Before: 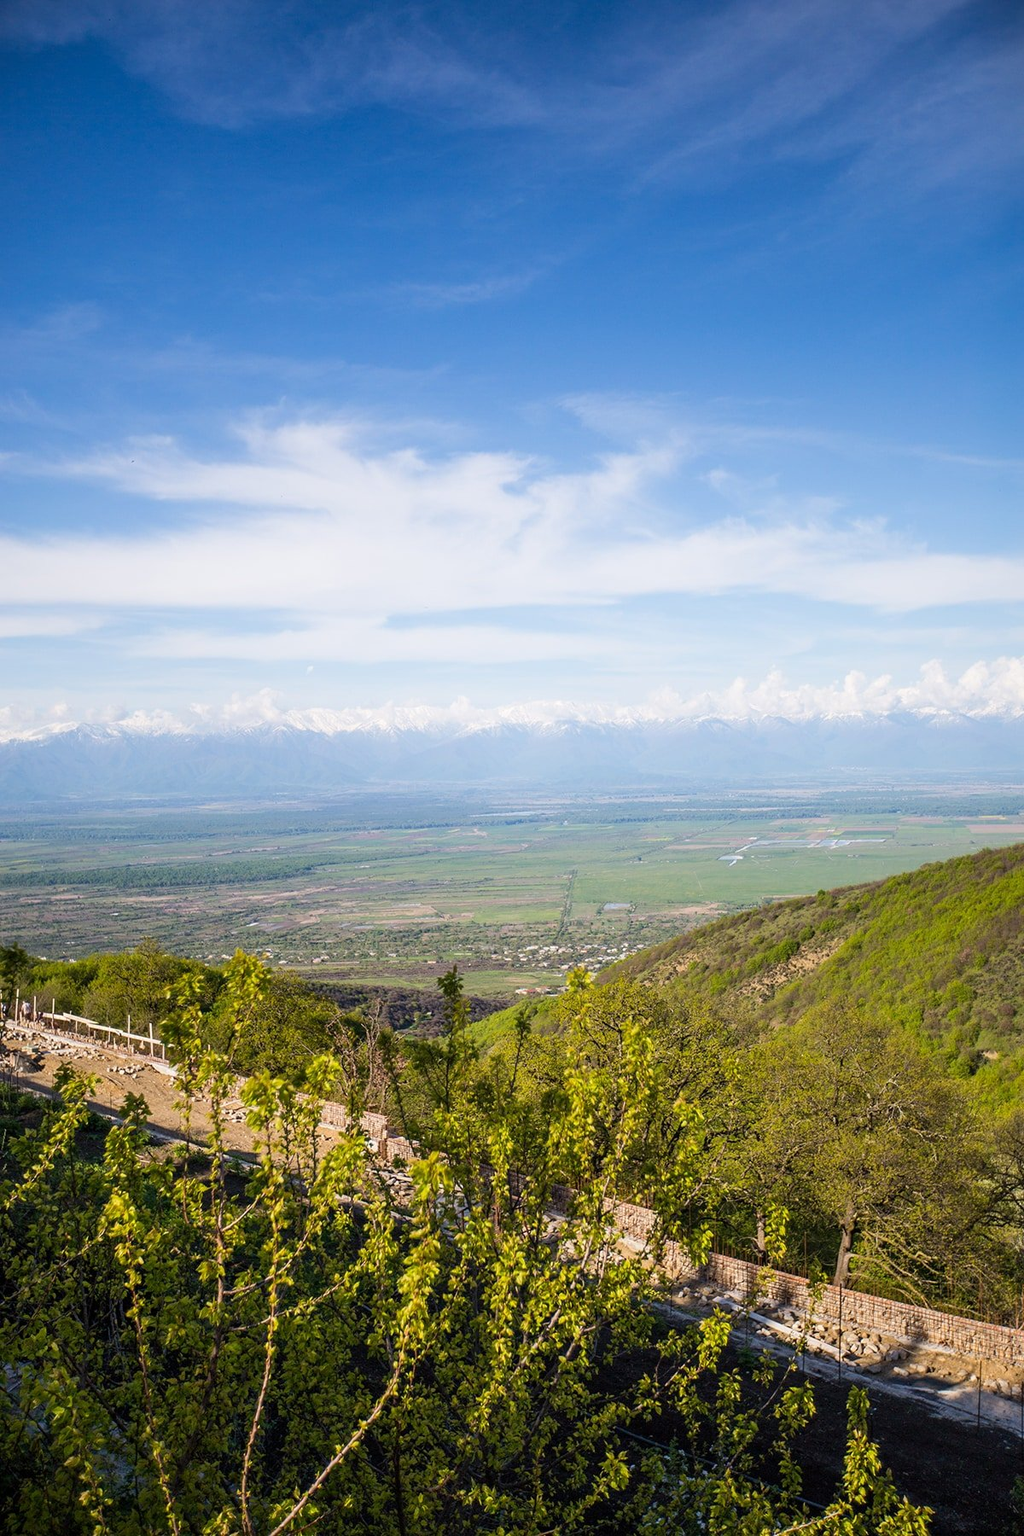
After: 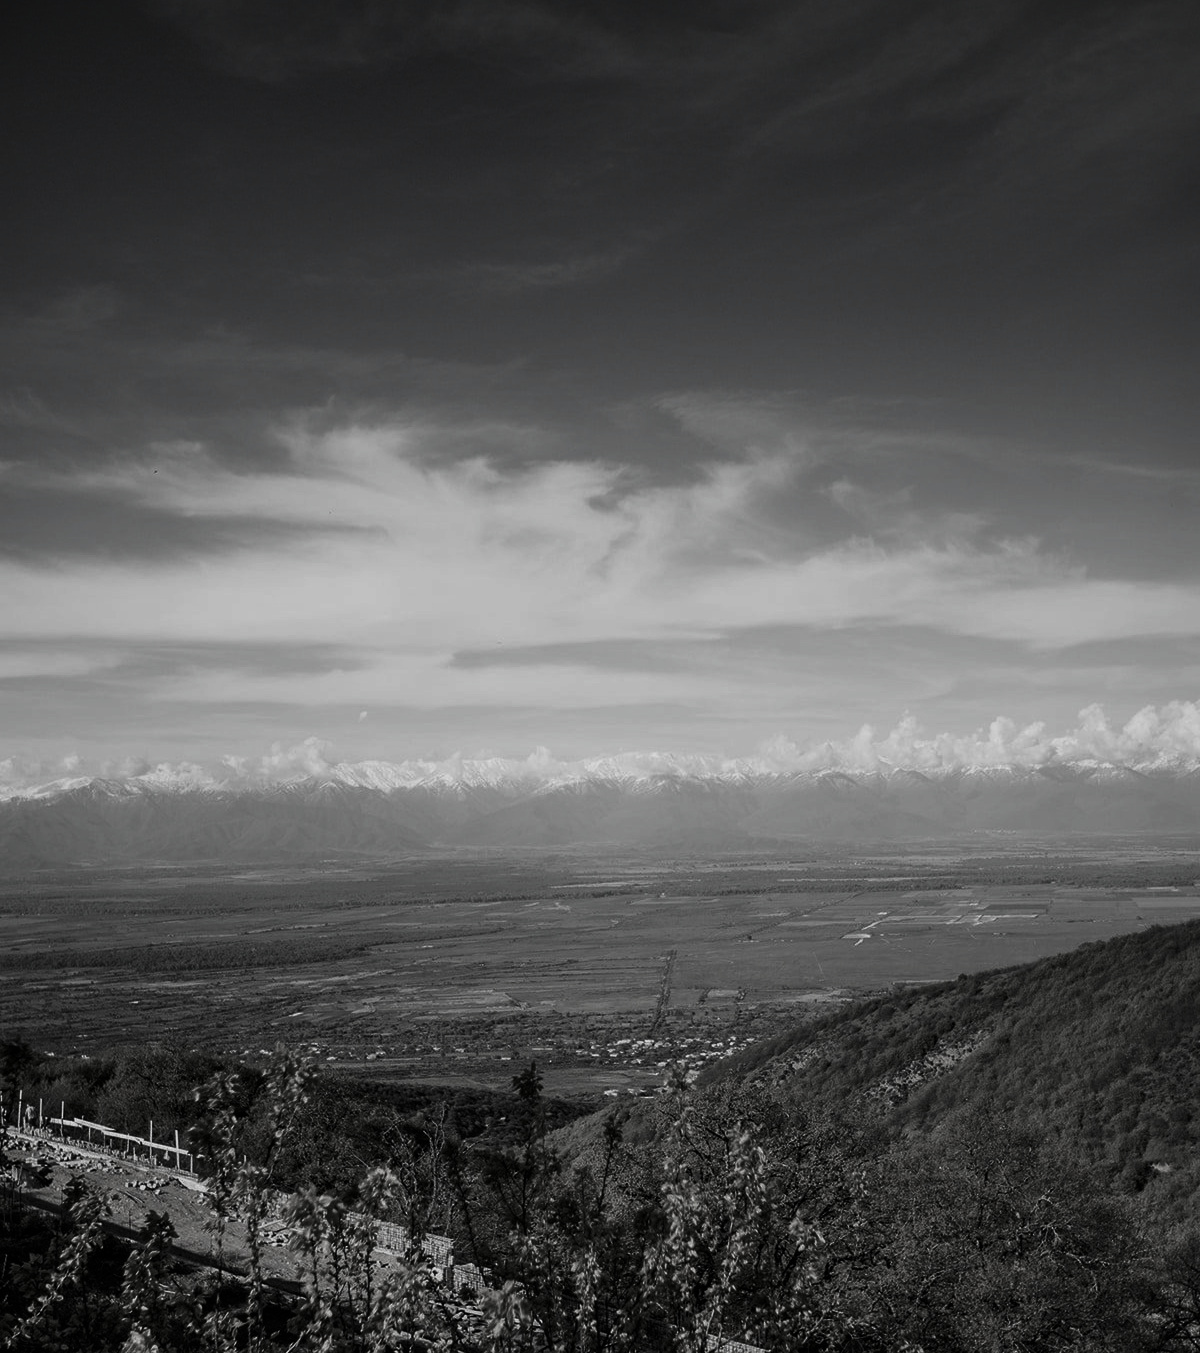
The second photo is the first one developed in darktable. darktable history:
exposure: exposure -0.152 EV, compensate highlight preservation false
contrast brightness saturation: contrast -0.037, brightness -0.58, saturation -0.983
crop: top 3.875%, bottom 20.913%
